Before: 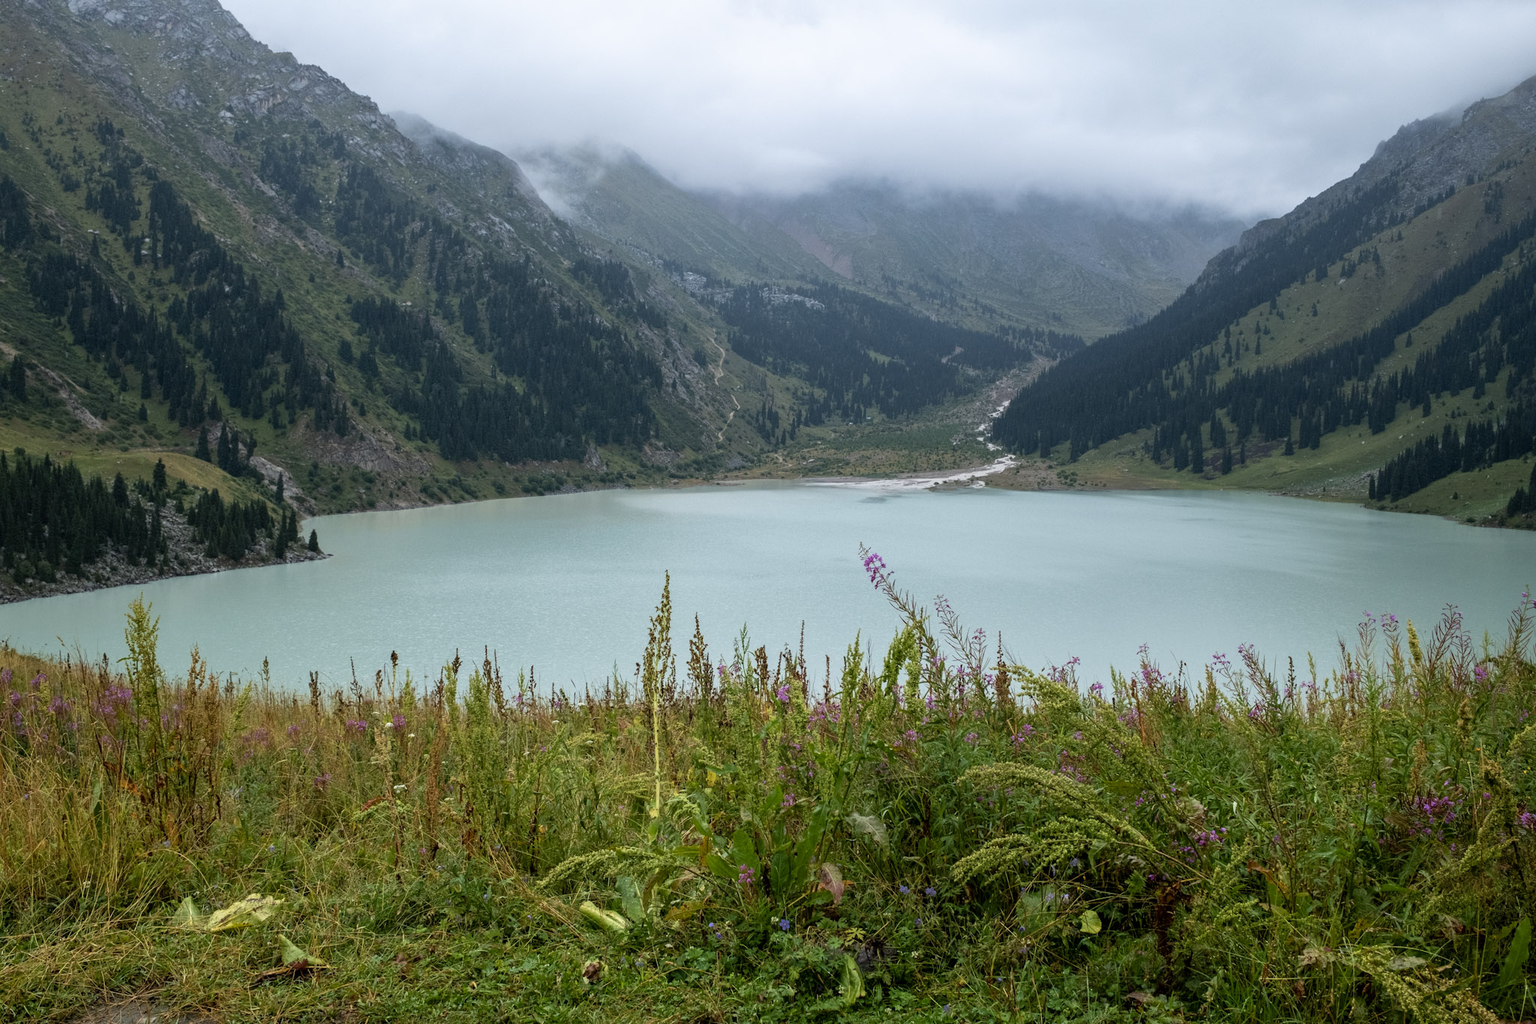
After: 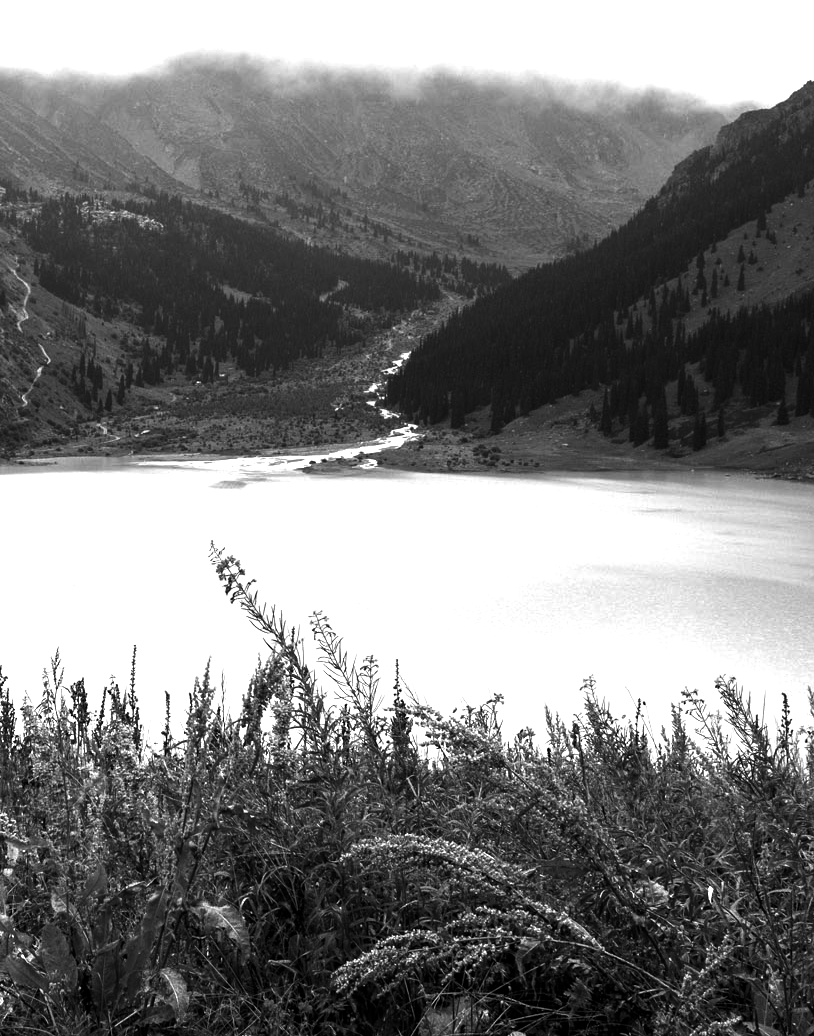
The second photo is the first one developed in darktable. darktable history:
exposure: black level correction 0, exposure 1.2 EV, compensate exposure bias true, compensate highlight preservation false
contrast brightness saturation: contrast -0.03, brightness -0.59, saturation -1
crop: left 45.721%, top 13.393%, right 14.118%, bottom 10.01%
